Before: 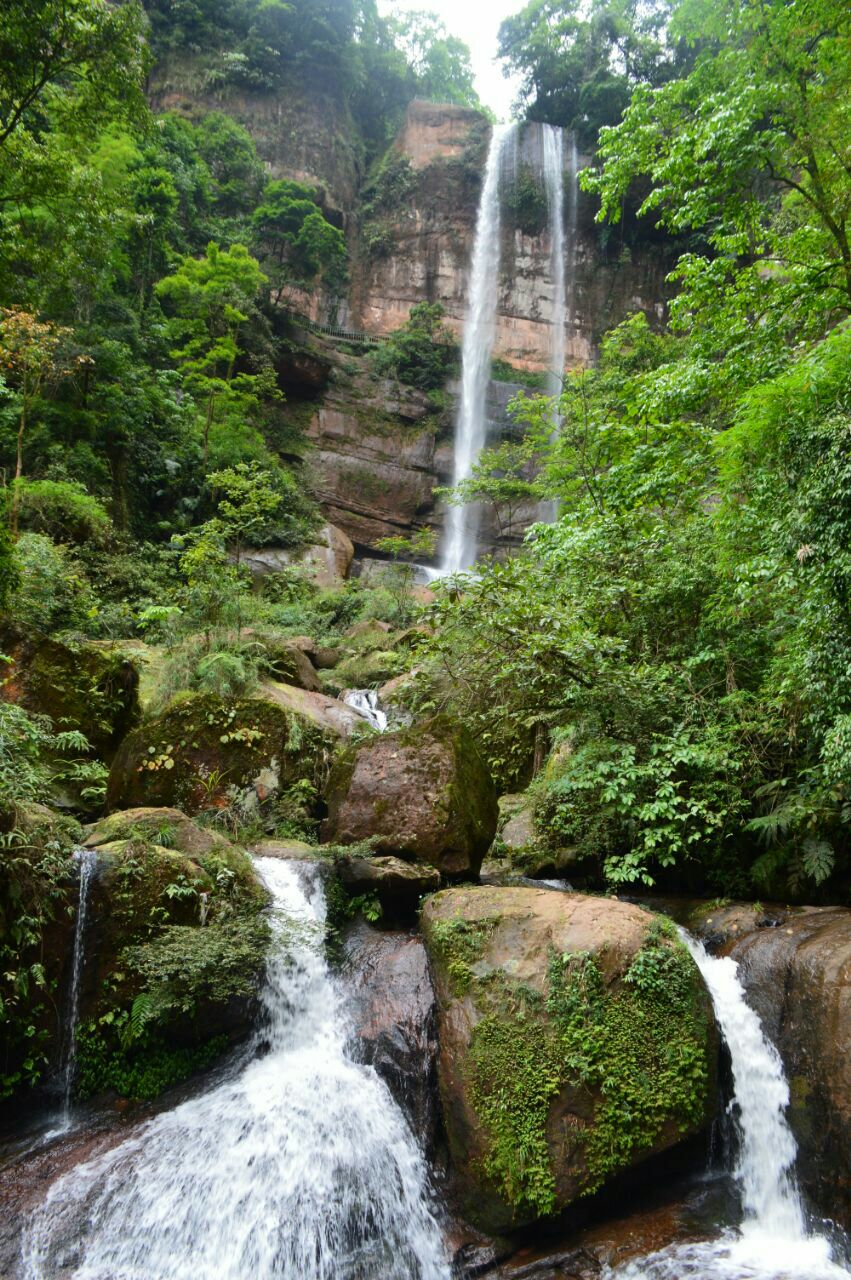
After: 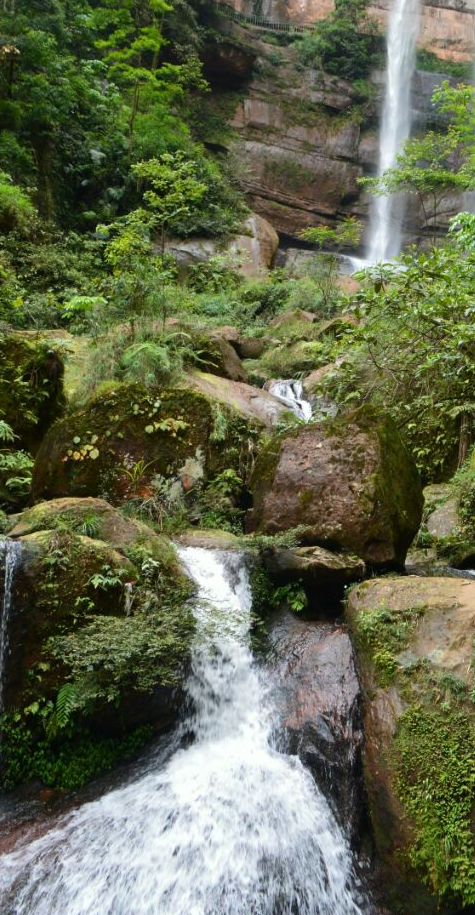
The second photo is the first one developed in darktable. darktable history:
crop: left 8.927%, top 24.251%, right 35.148%, bottom 4.19%
